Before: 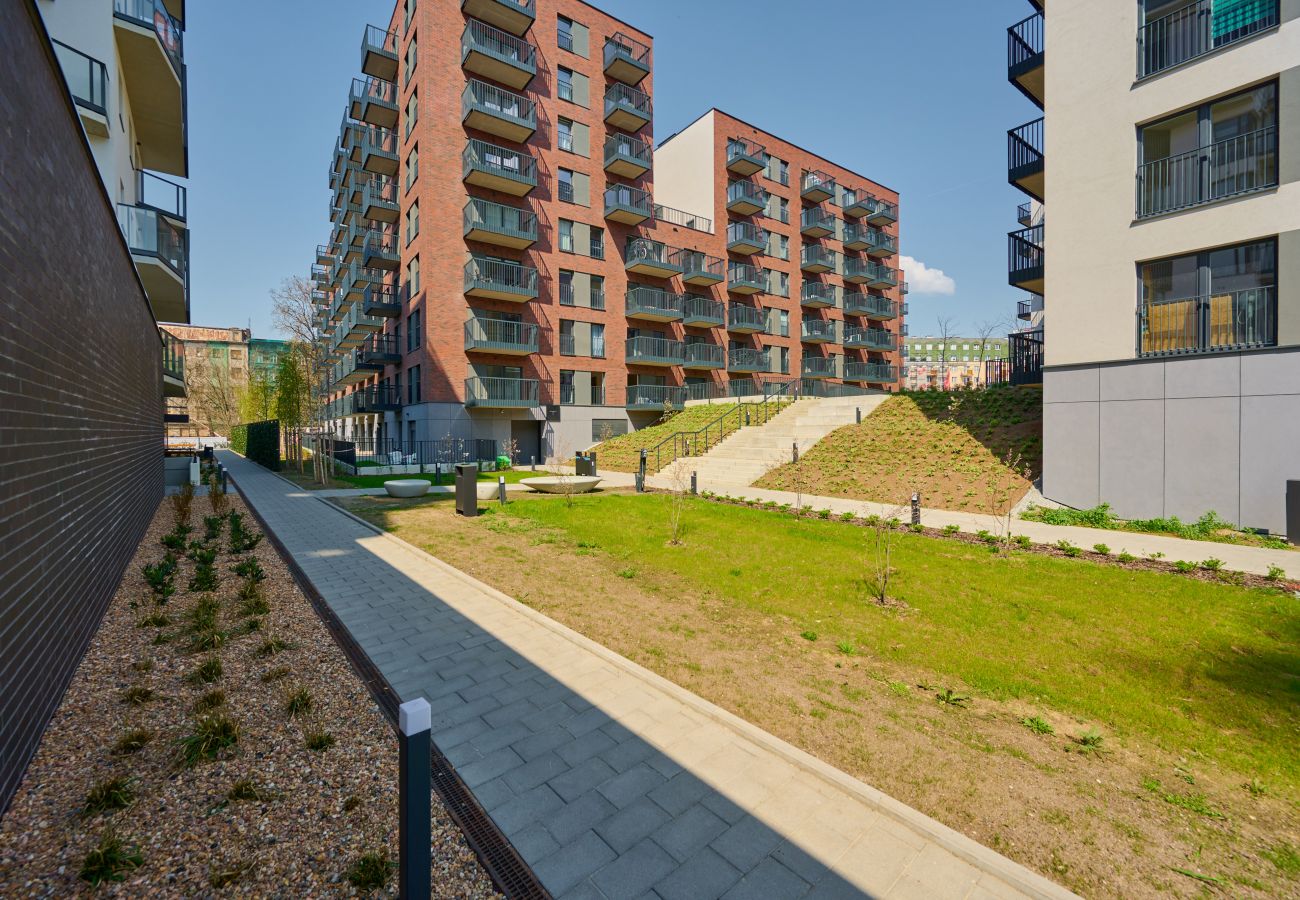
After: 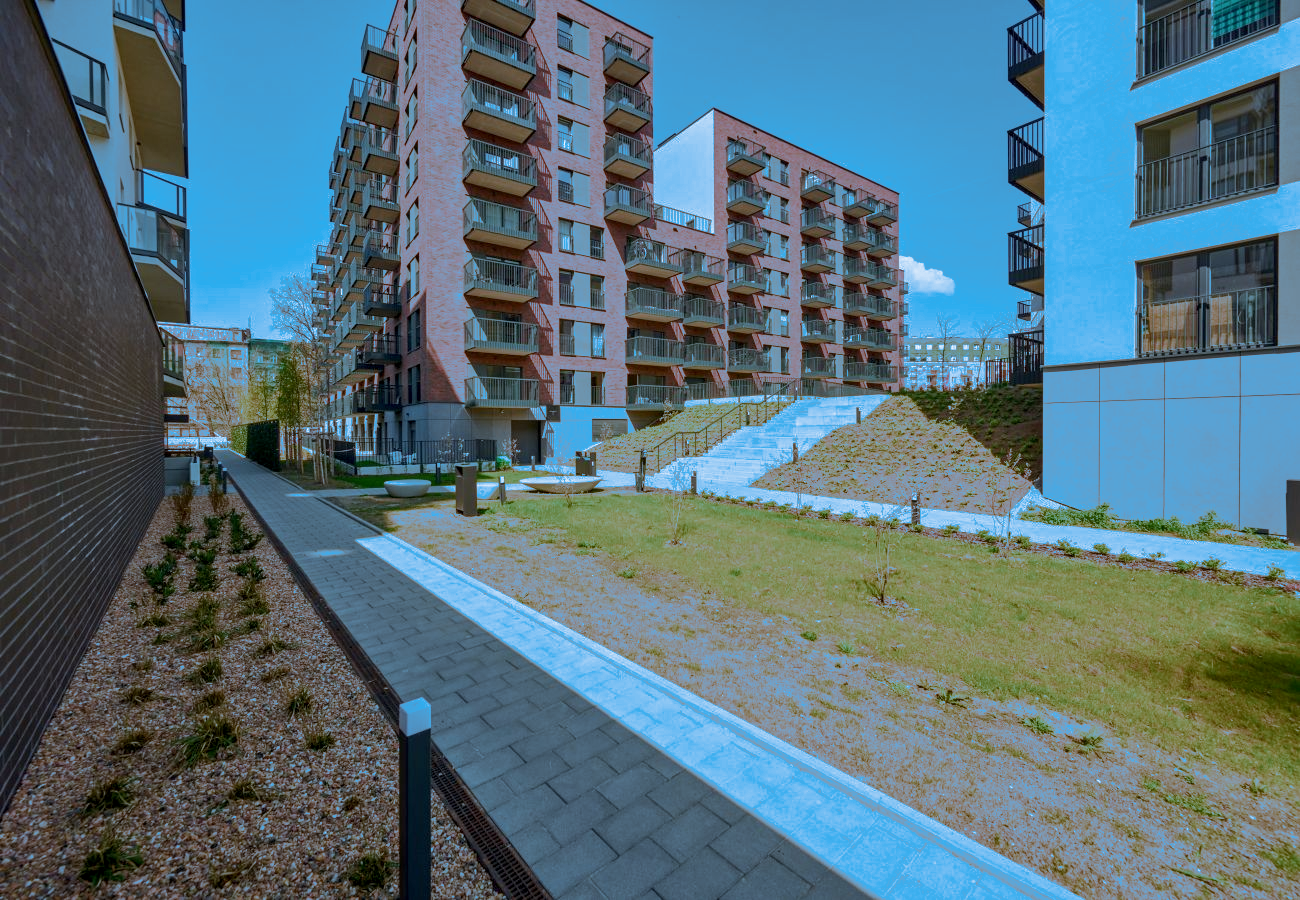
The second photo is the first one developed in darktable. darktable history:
local contrast: on, module defaults
split-toning: shadows › hue 220°, shadows › saturation 0.64, highlights › hue 220°, highlights › saturation 0.64, balance 0, compress 5.22%
